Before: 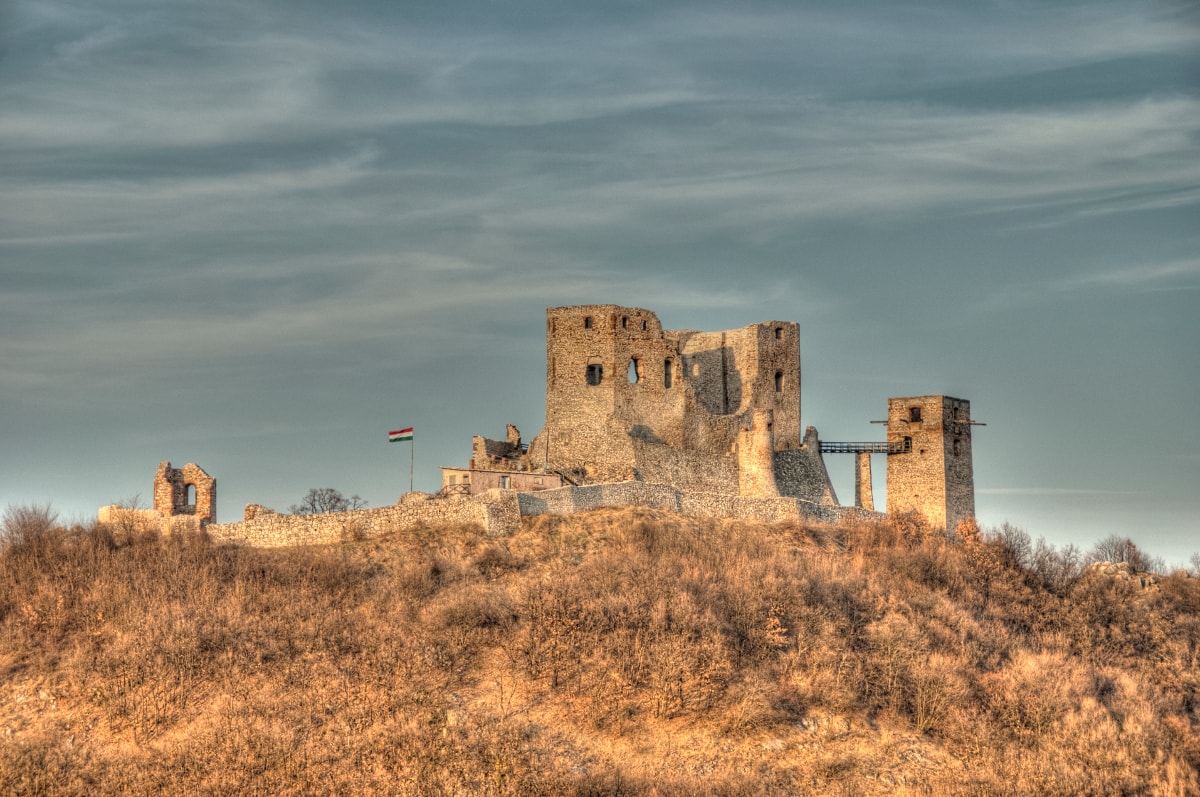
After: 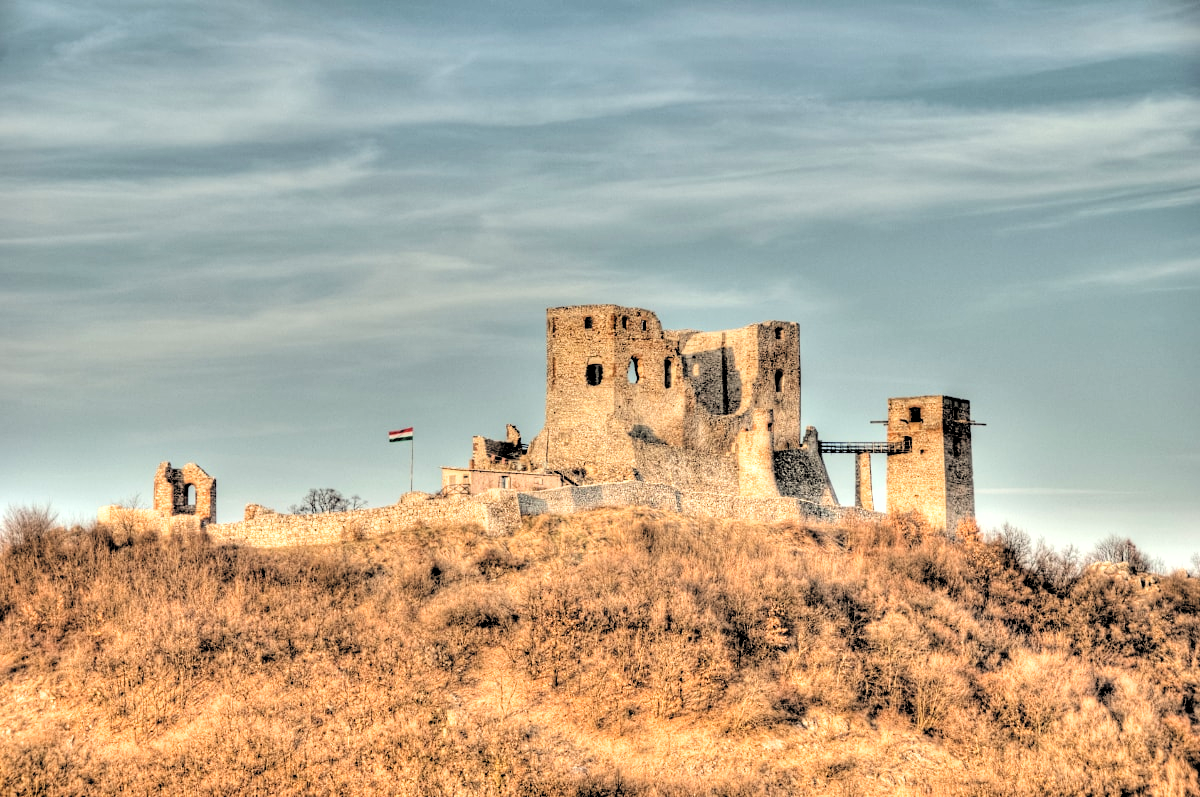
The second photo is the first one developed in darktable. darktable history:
exposure: exposure 0.081 EV, compensate highlight preservation false
filmic rgb: middle gray luminance 13.55%, black relative exposure -1.97 EV, white relative exposure 3.1 EV, threshold 6 EV, target black luminance 0%, hardness 1.79, latitude 59.23%, contrast 1.728, highlights saturation mix 5%, shadows ↔ highlights balance -37.52%, add noise in highlights 0, color science v3 (2019), use custom middle-gray values true, iterations of high-quality reconstruction 0, contrast in highlights soft, enable highlight reconstruction true
